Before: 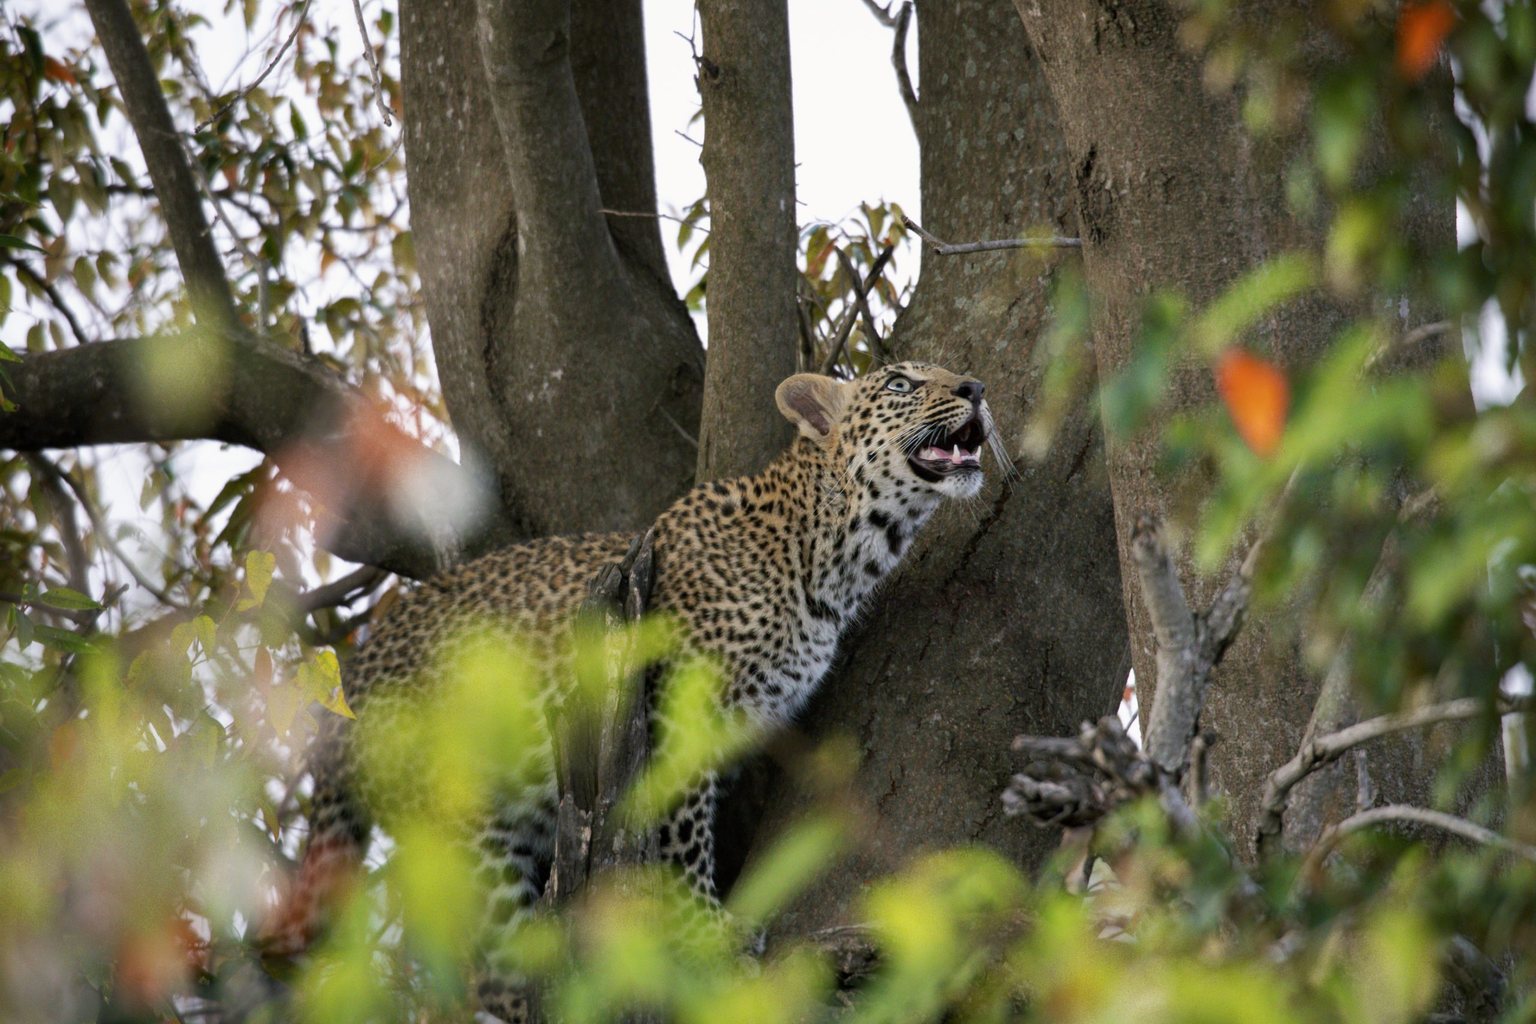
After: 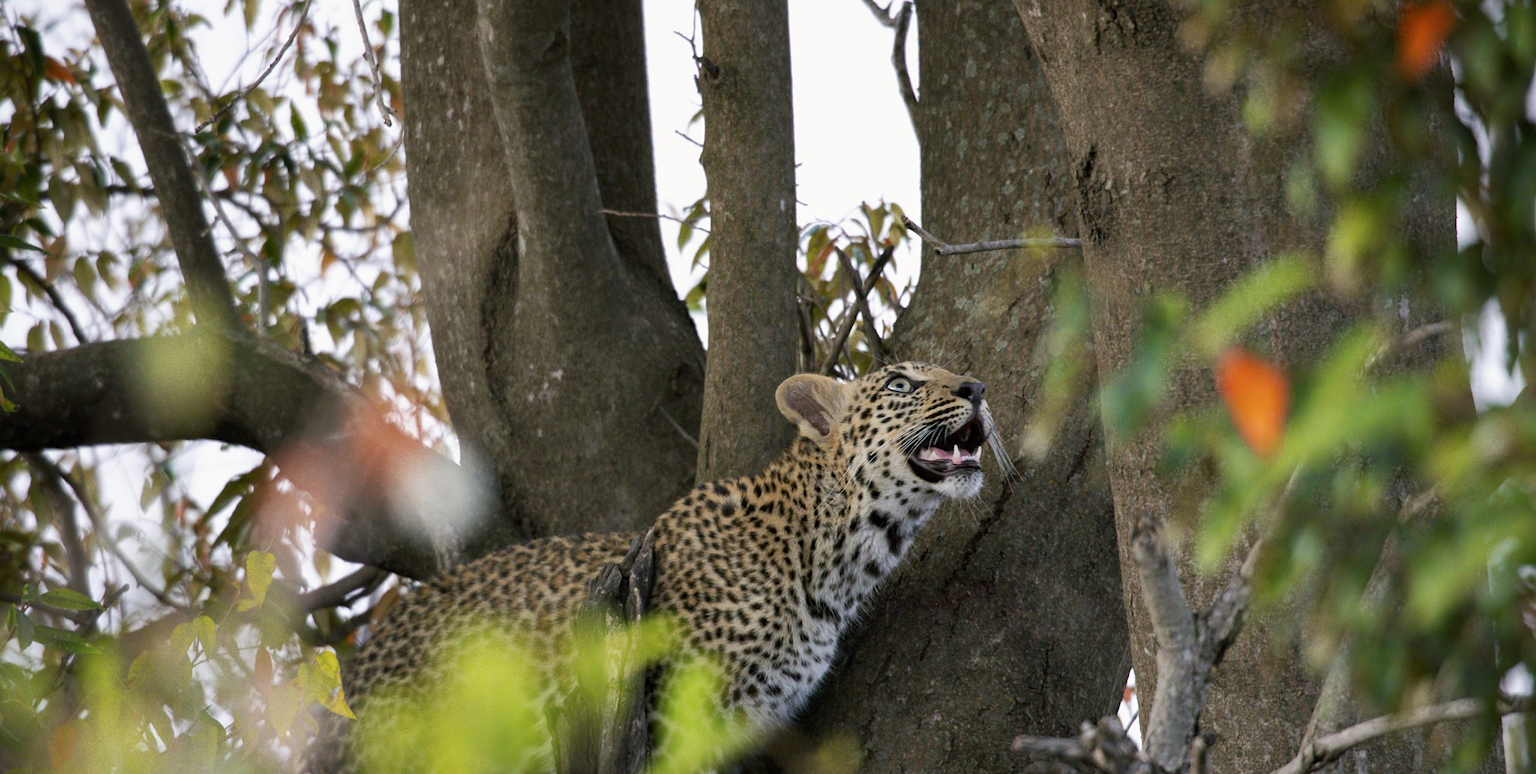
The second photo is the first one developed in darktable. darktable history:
crop: bottom 24.424%
sharpen: amount 0.213
